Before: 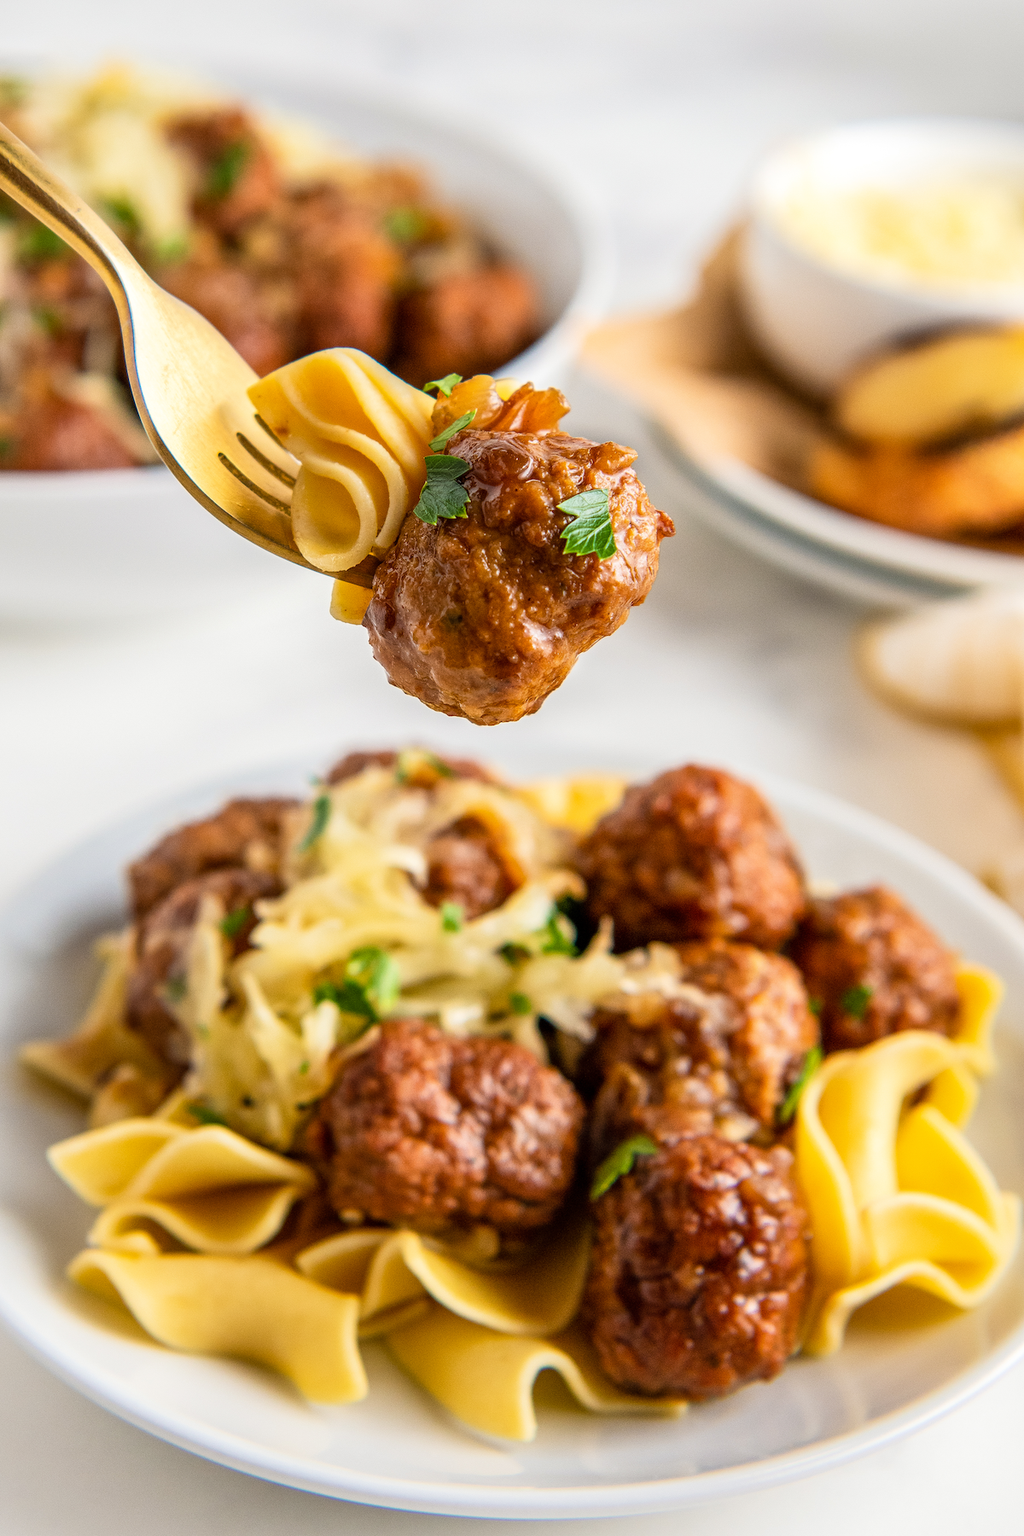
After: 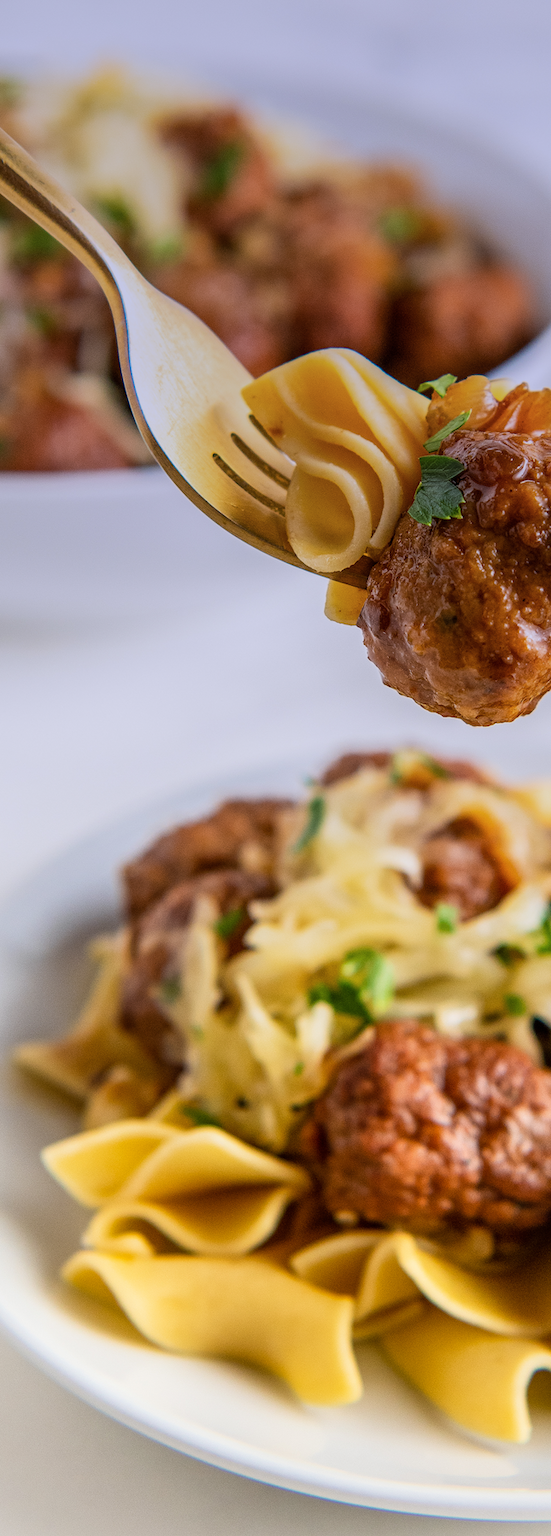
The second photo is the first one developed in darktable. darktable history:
crop: left 0.587%, right 45.588%, bottom 0.086%
graduated density: hue 238.83°, saturation 50%
